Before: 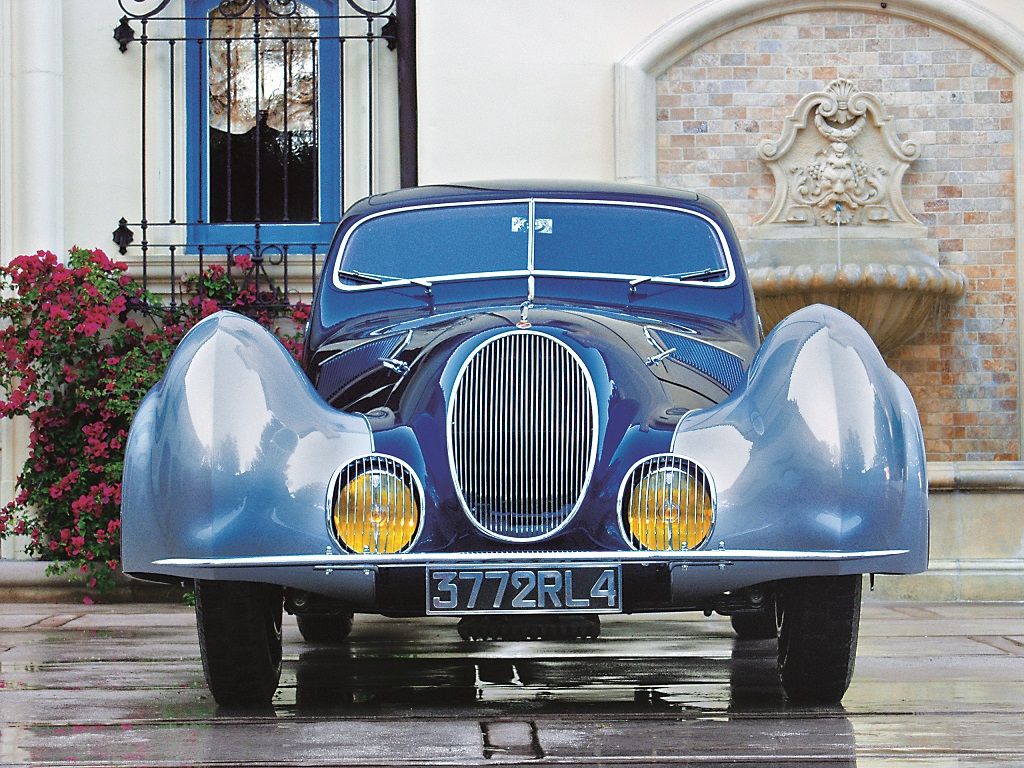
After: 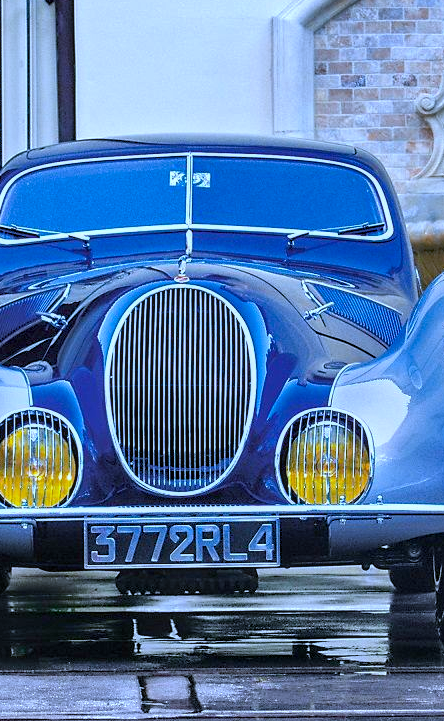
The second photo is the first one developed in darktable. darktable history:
white balance: red 0.871, blue 1.249
crop: left 33.452%, top 6.025%, right 23.155%
color balance rgb: shadows lift › chroma 2%, shadows lift › hue 217.2°, power › hue 60°, highlights gain › chroma 1%, highlights gain › hue 69.6°, global offset › luminance -0.5%, perceptual saturation grading › global saturation 15%, global vibrance 15%
local contrast: on, module defaults
shadows and highlights: shadows 40, highlights -54, highlights color adjustment 46%, low approximation 0.01, soften with gaussian
